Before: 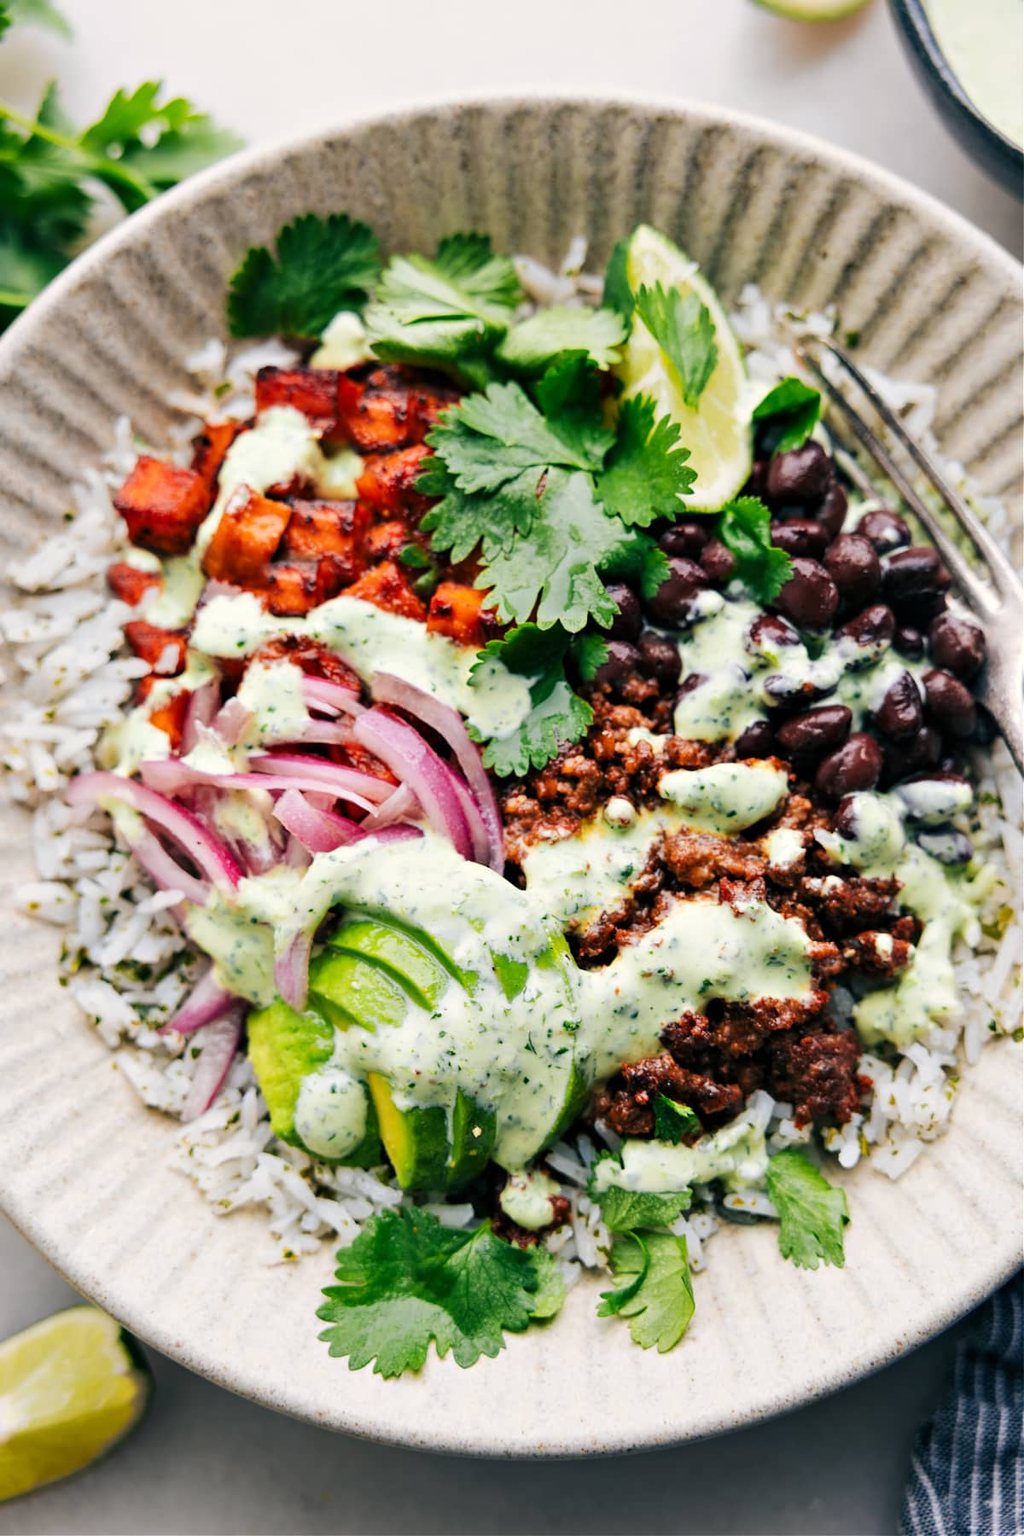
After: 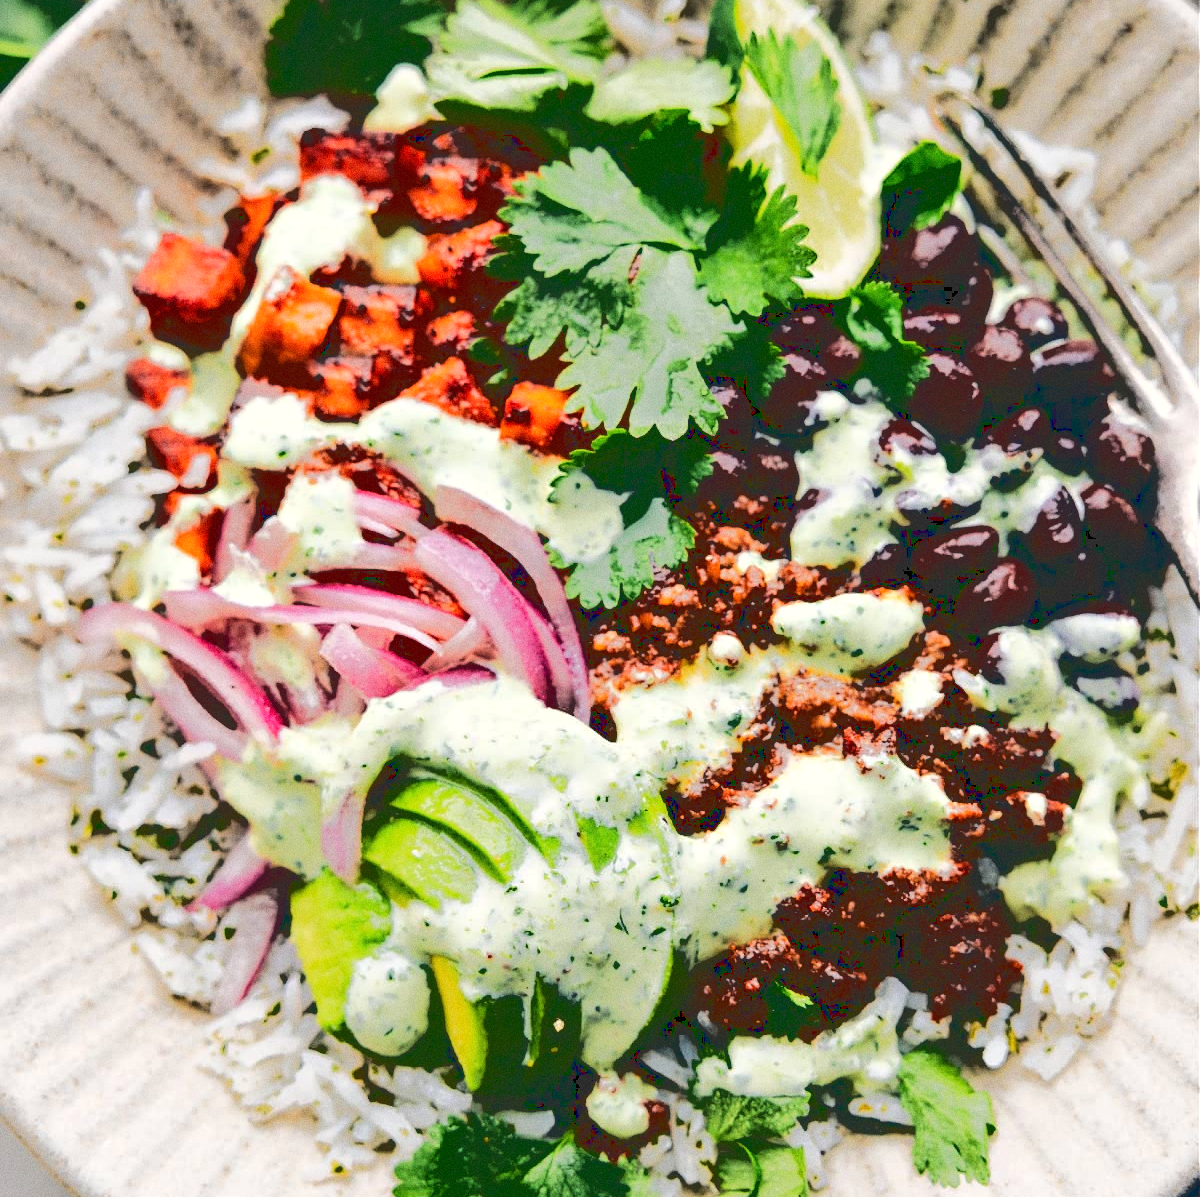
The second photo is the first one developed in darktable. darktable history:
crop: top 16.727%, bottom 16.727%
grain: coarseness 3.21 ISO
base curve: curves: ch0 [(0.065, 0.026) (0.236, 0.358) (0.53, 0.546) (0.777, 0.841) (0.924, 0.992)], preserve colors average RGB
